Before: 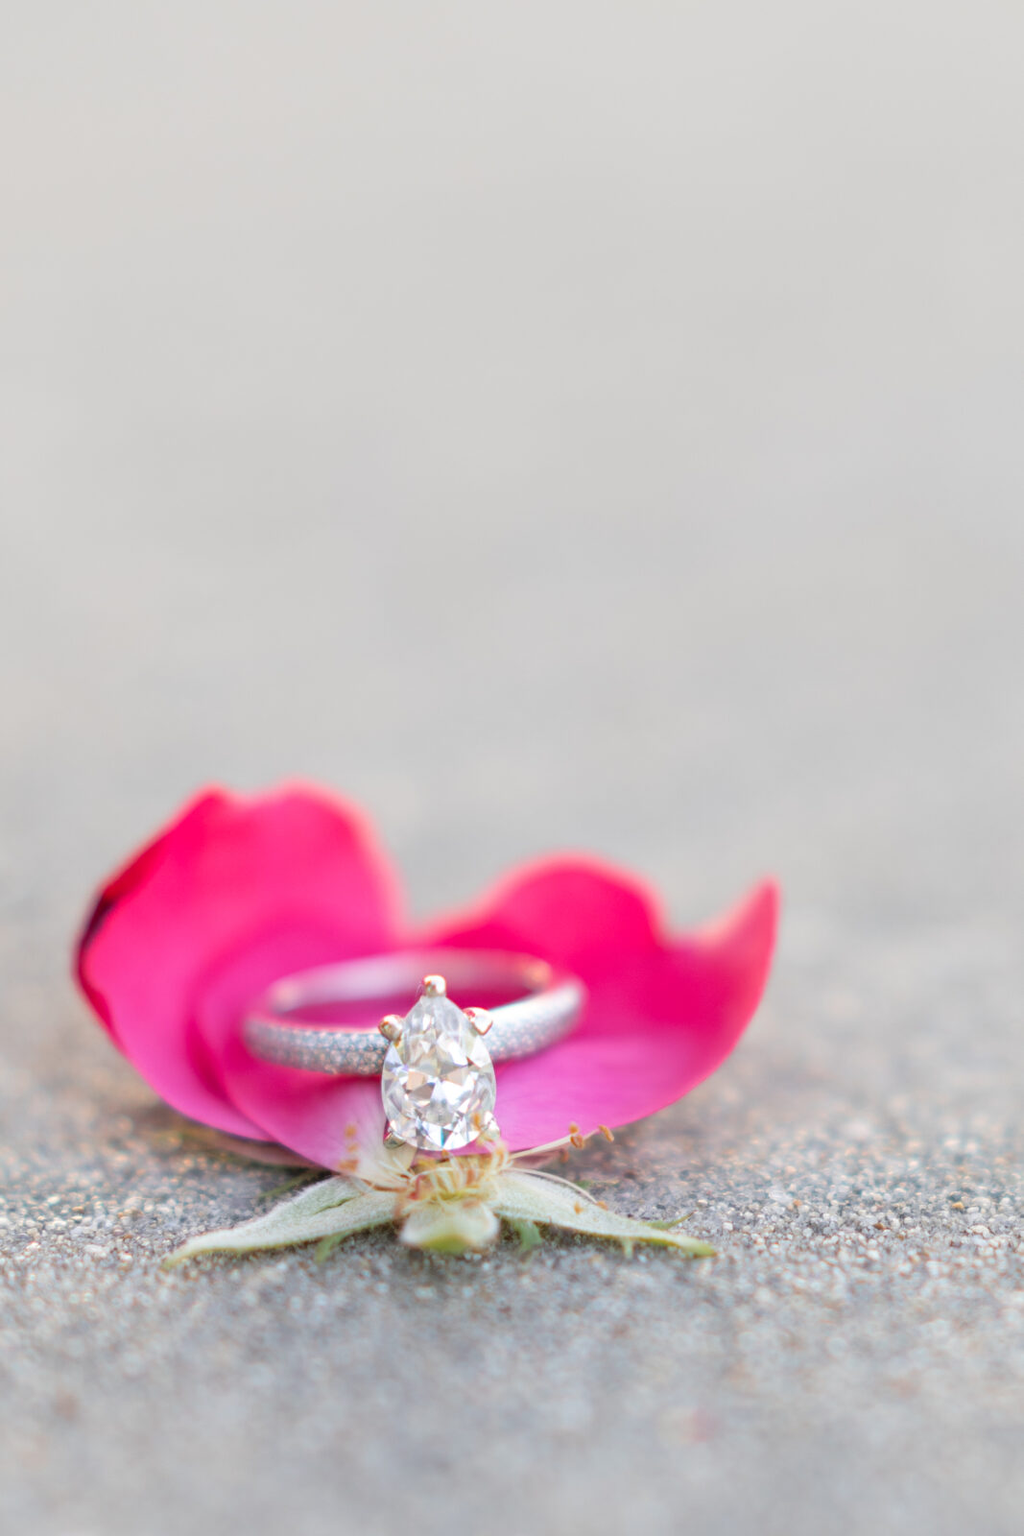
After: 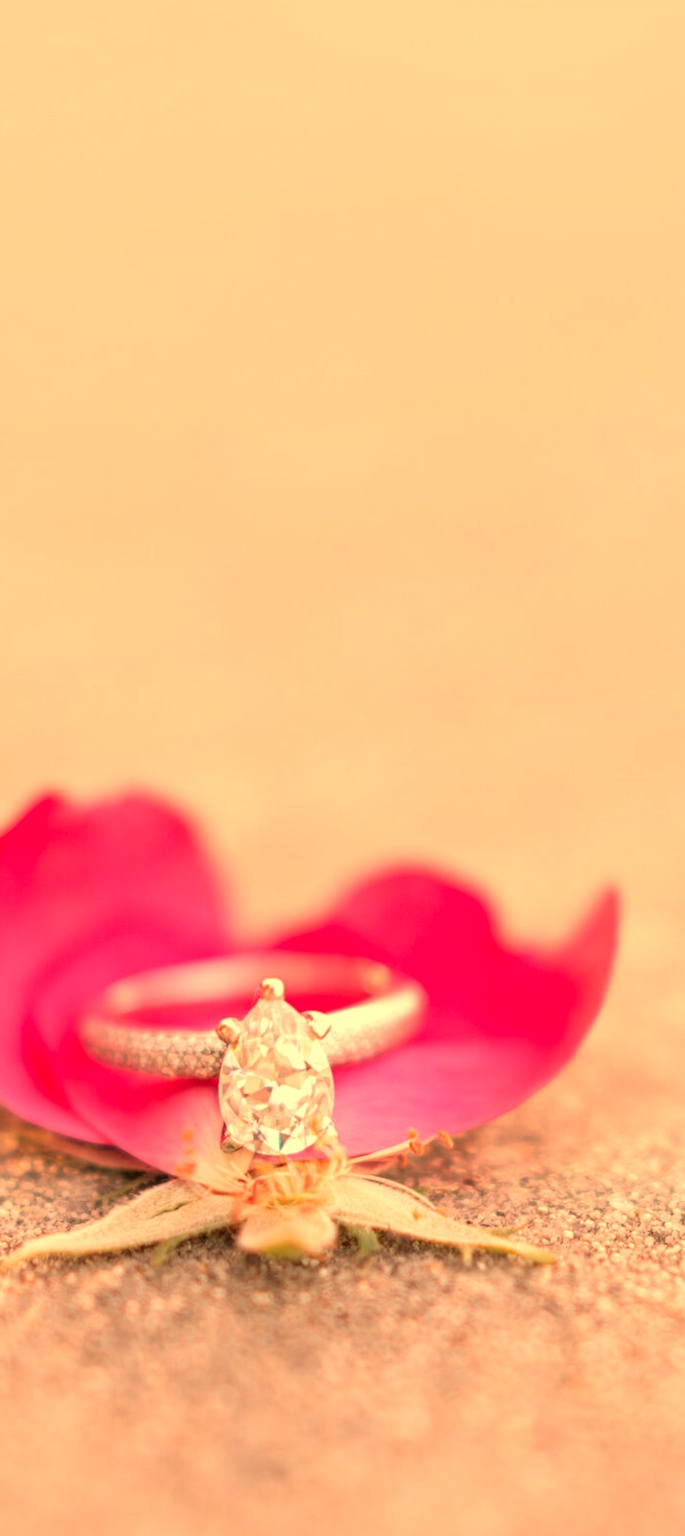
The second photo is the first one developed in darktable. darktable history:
crop and rotate: left 15.446%, right 17.836%
local contrast: on, module defaults
rotate and perspective: rotation 0.192°, lens shift (horizontal) -0.015, crop left 0.005, crop right 0.996, crop top 0.006, crop bottom 0.99
white balance: red 1.467, blue 0.684
